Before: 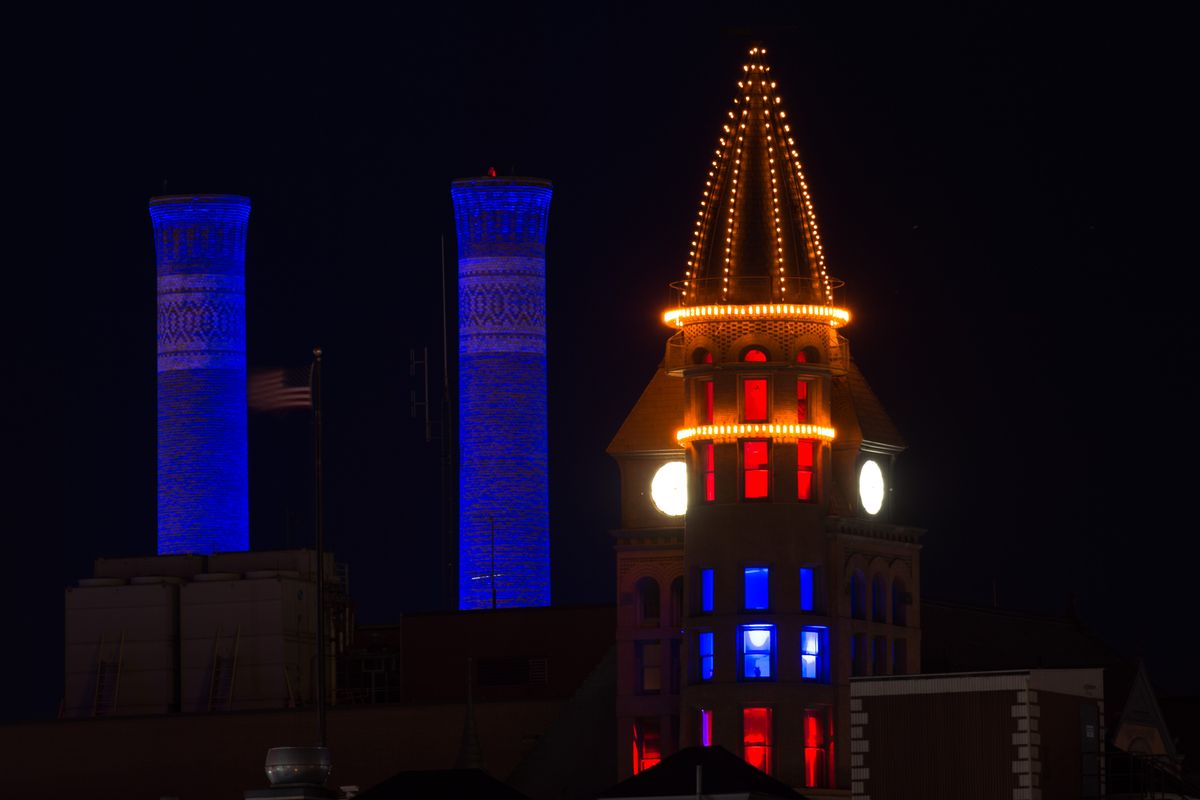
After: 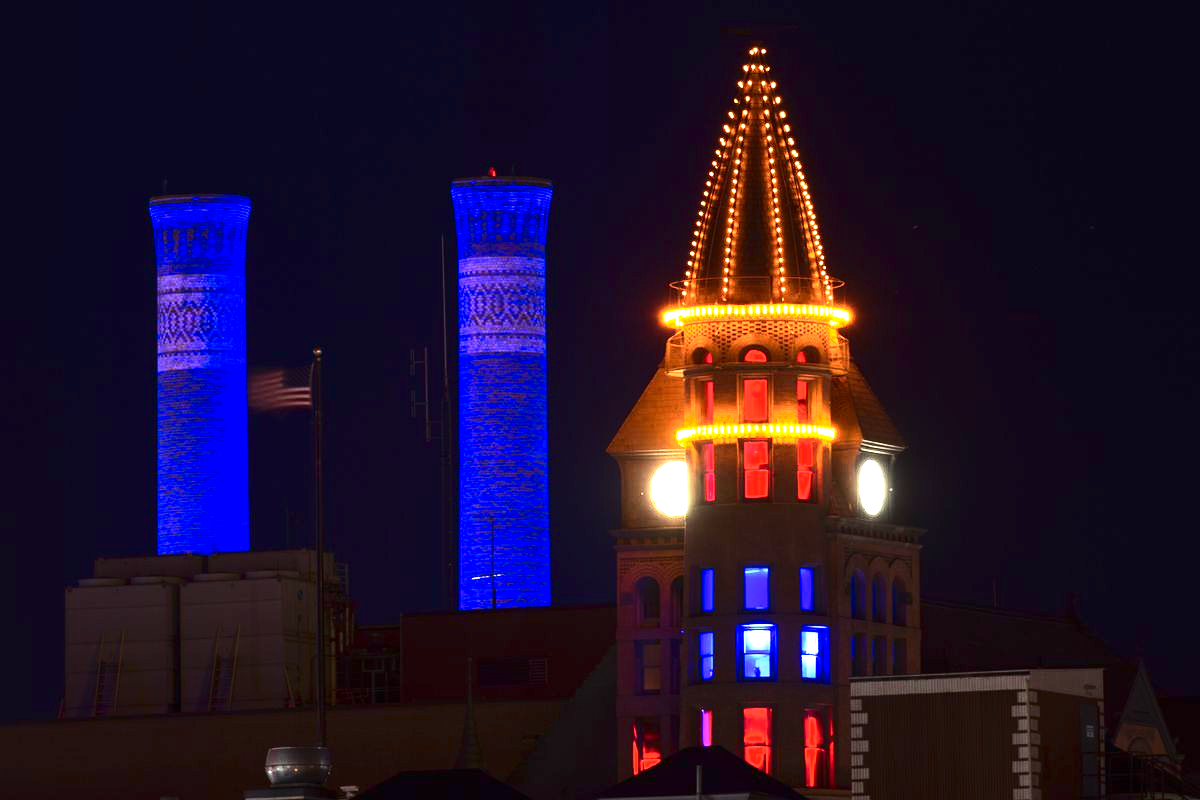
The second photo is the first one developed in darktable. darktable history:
contrast brightness saturation: contrast 0.274
exposure: black level correction 0, exposure 2.091 EV, compensate highlight preservation false
